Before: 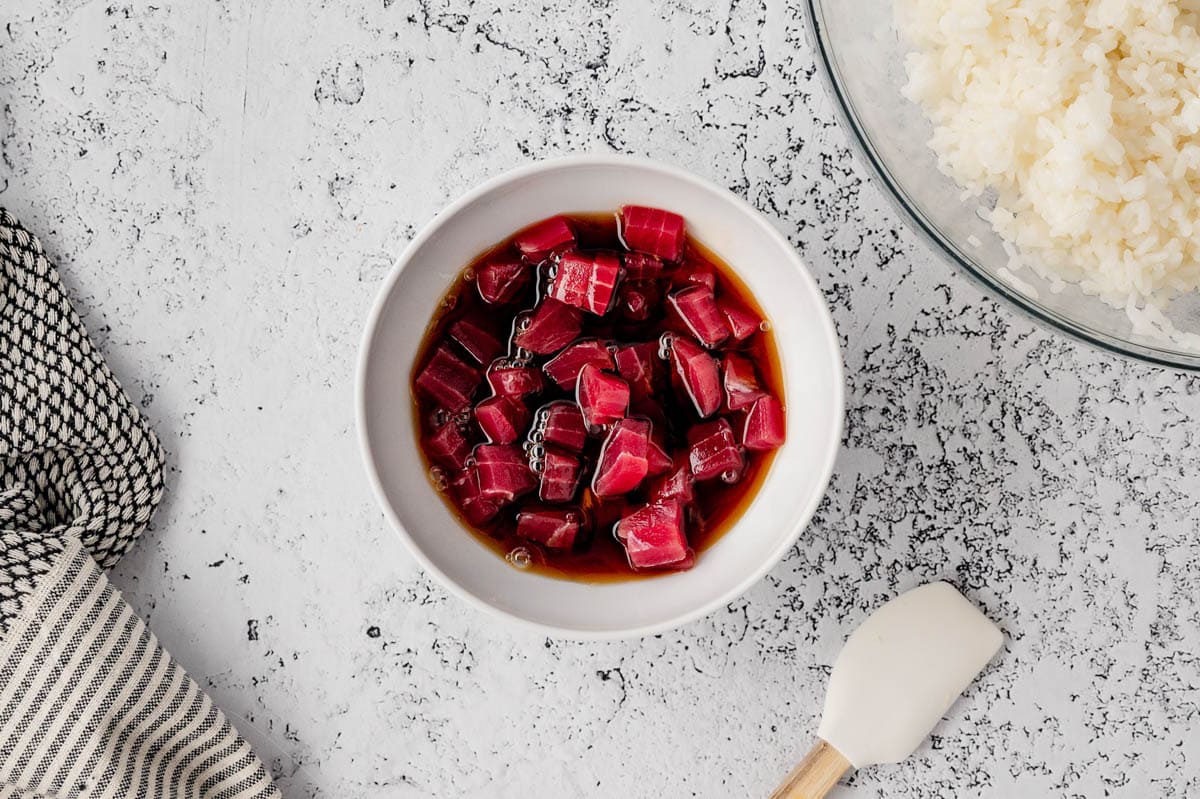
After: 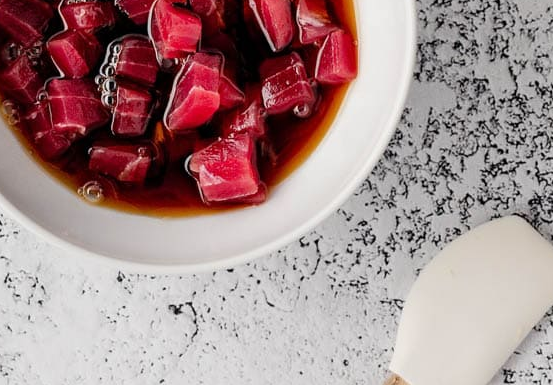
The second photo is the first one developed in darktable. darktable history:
crop: left 35.729%, top 45.883%, right 18.185%, bottom 5.886%
